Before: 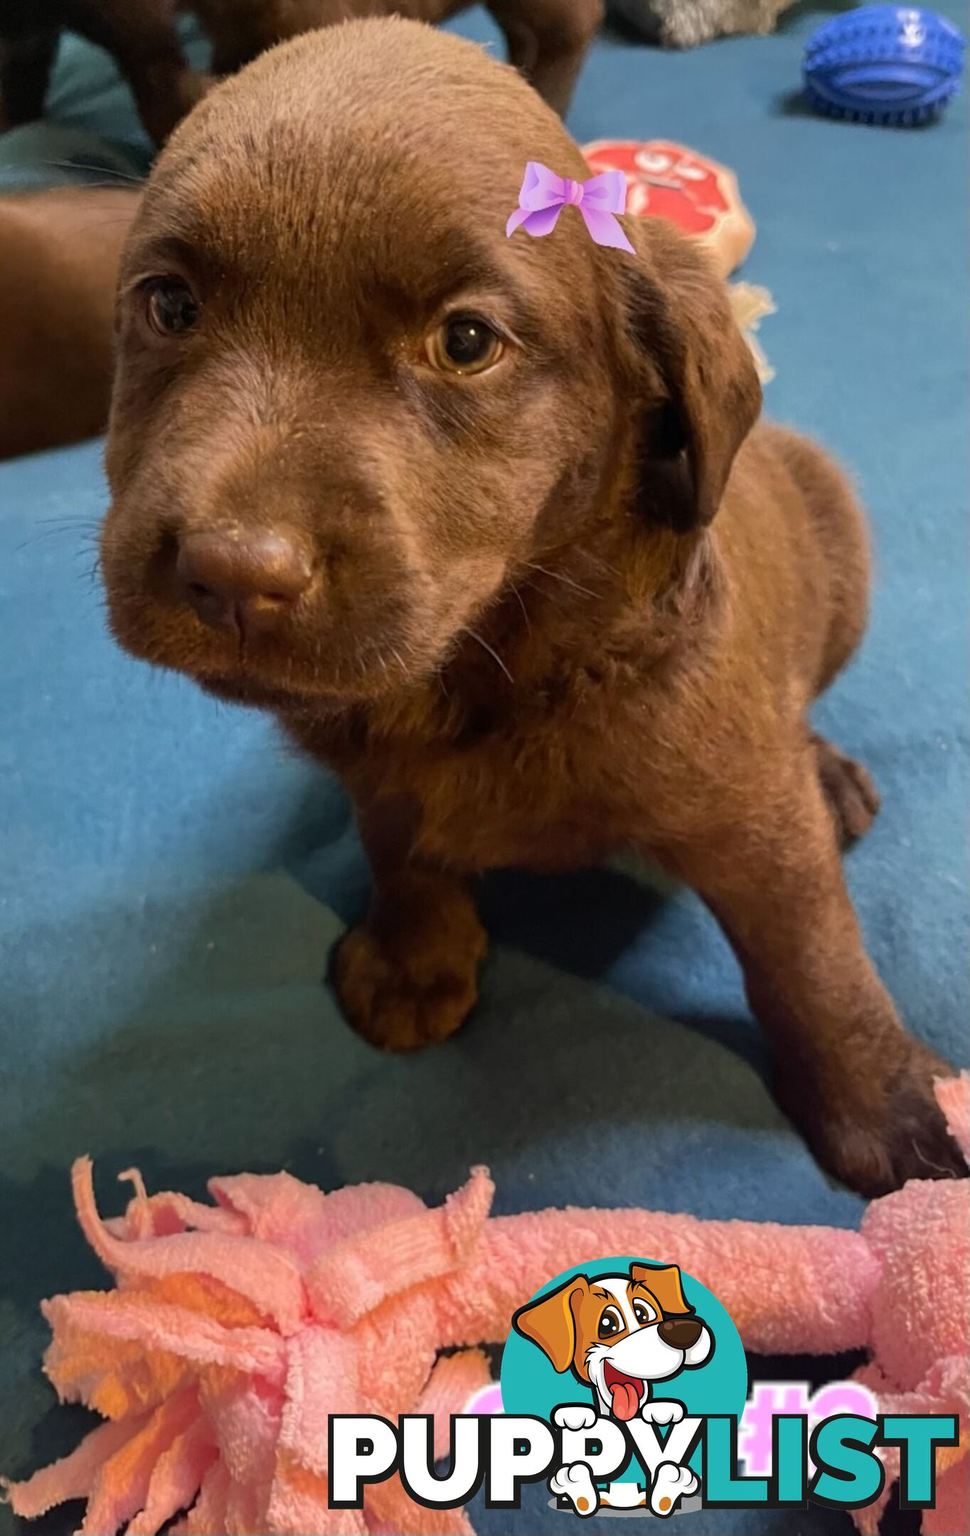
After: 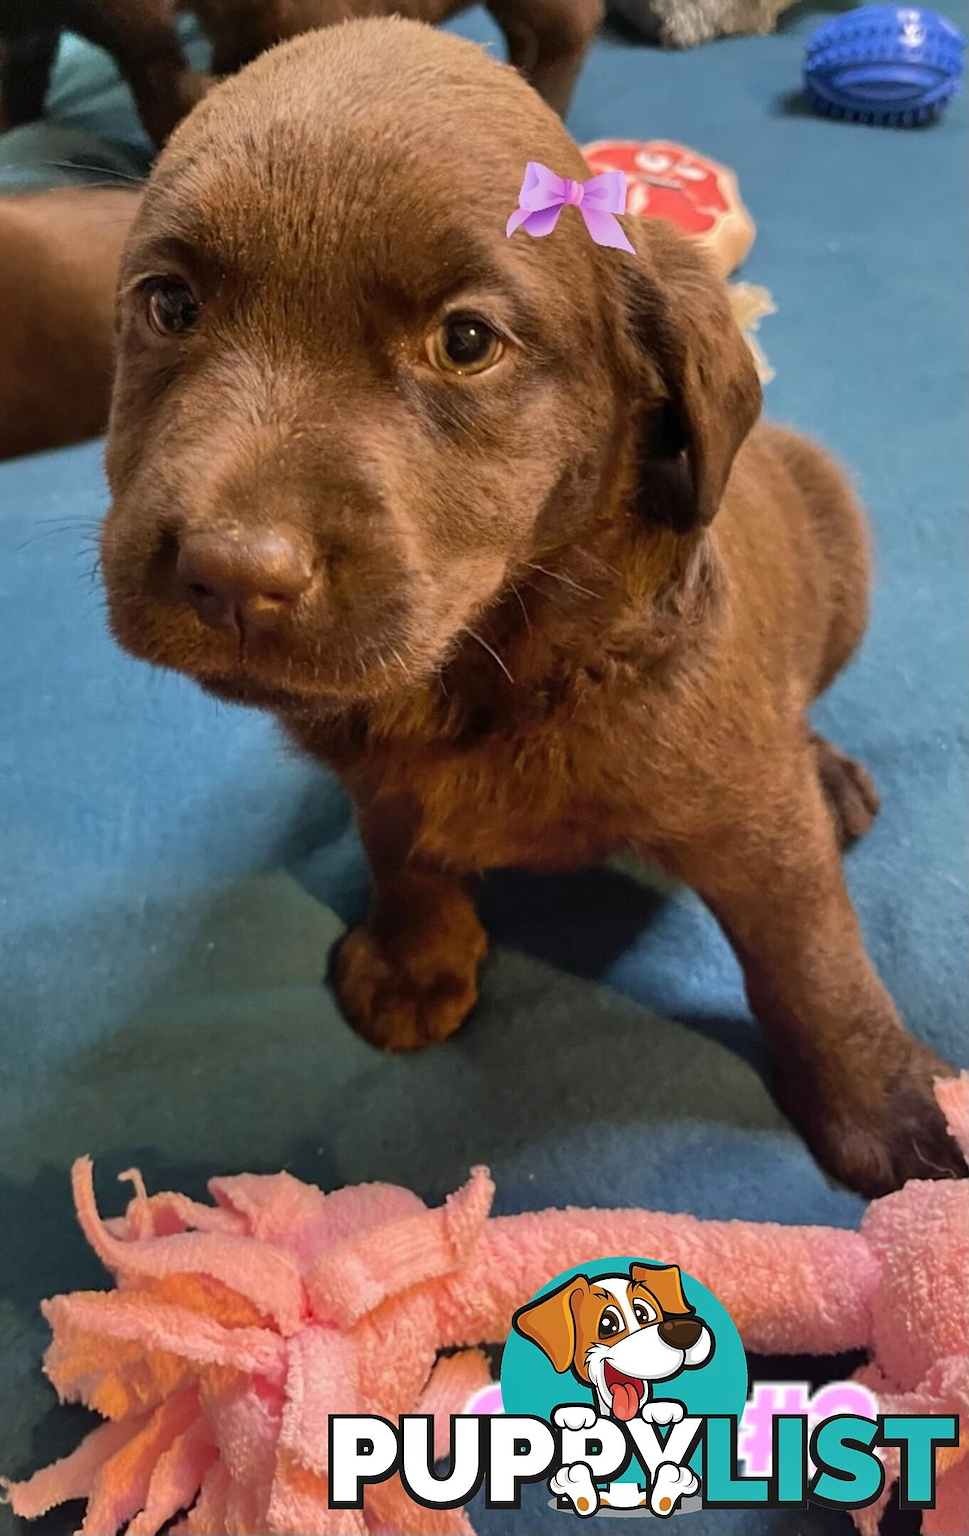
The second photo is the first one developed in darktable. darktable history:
shadows and highlights: soften with gaussian
sharpen: radius 1
